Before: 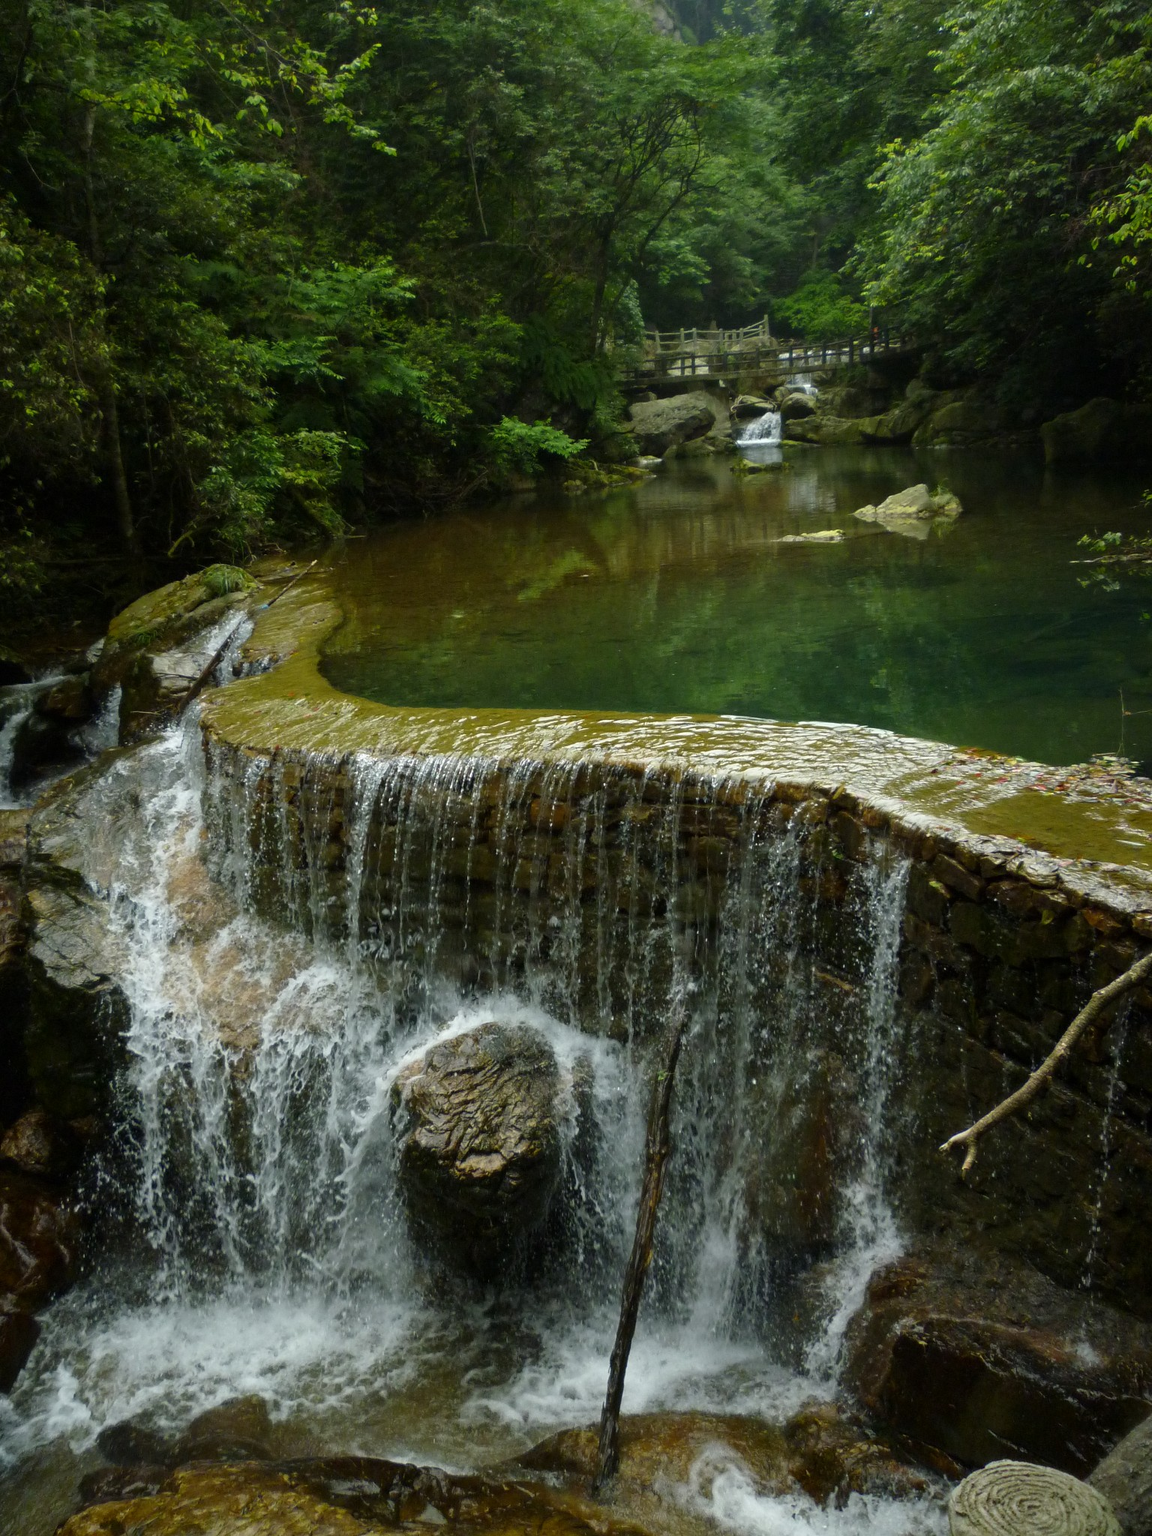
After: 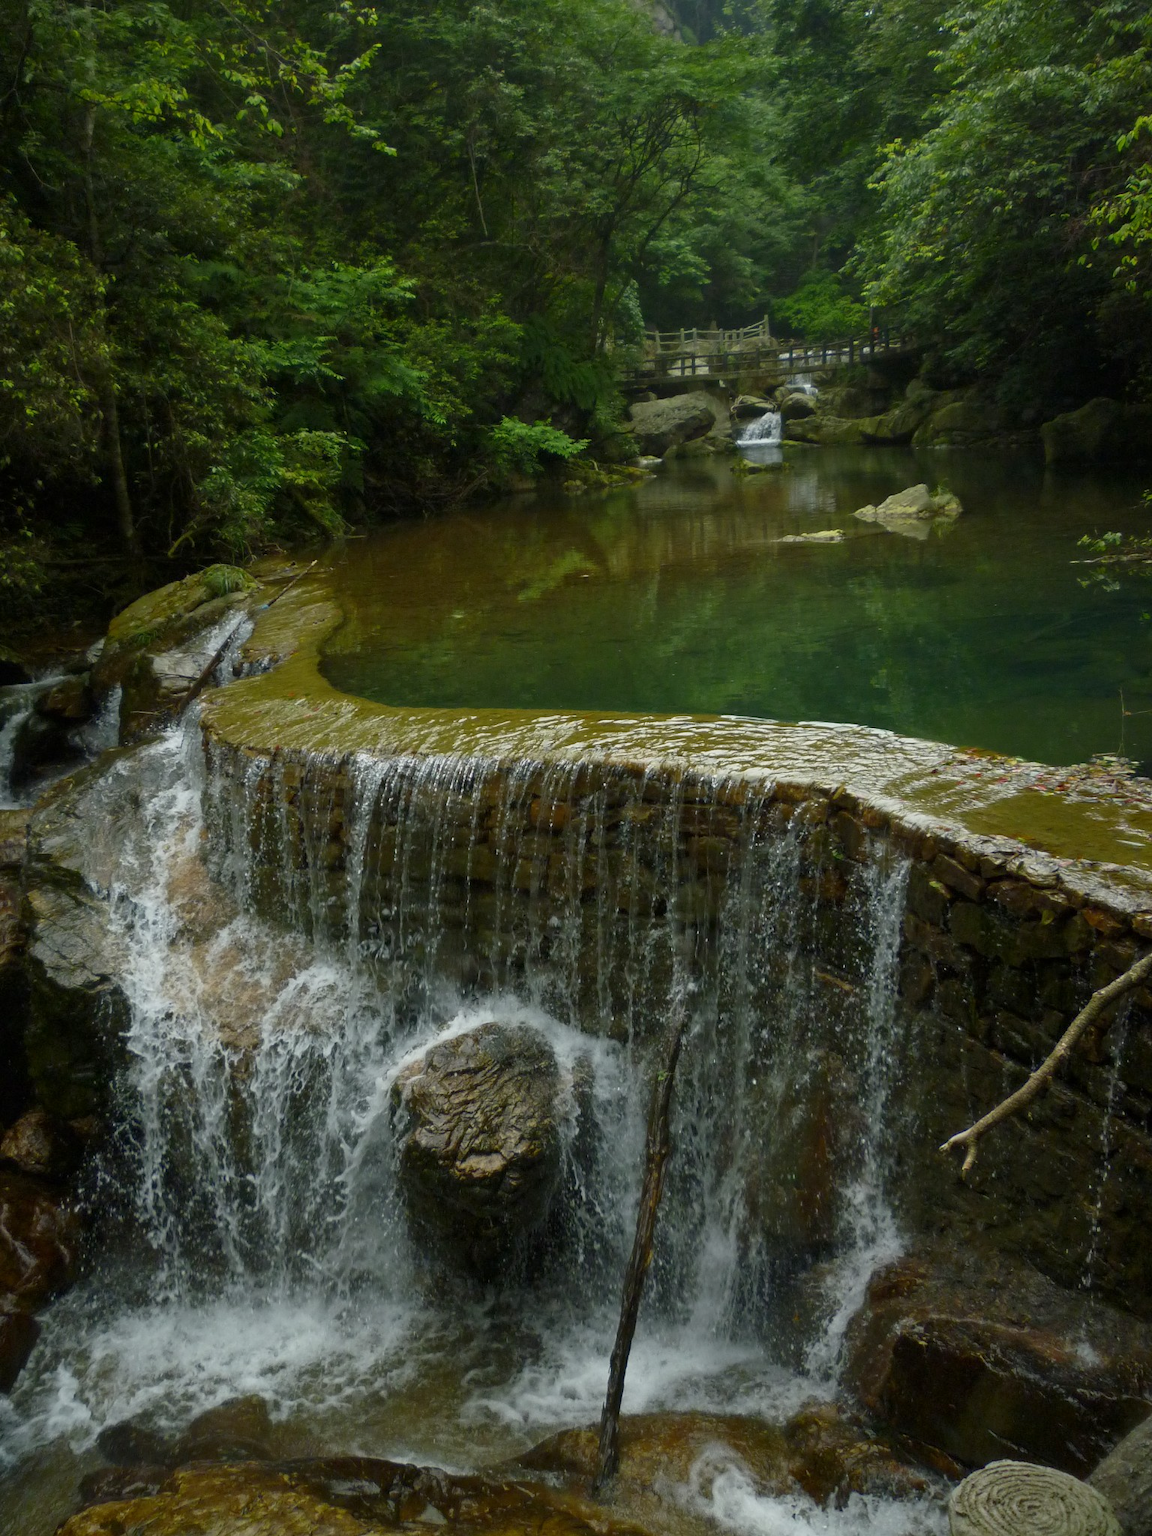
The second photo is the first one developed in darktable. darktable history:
tone equalizer: -8 EV 0.226 EV, -7 EV 0.393 EV, -6 EV 0.409 EV, -5 EV 0.227 EV, -3 EV -0.268 EV, -2 EV -0.416 EV, -1 EV -0.399 EV, +0 EV -0.258 EV
